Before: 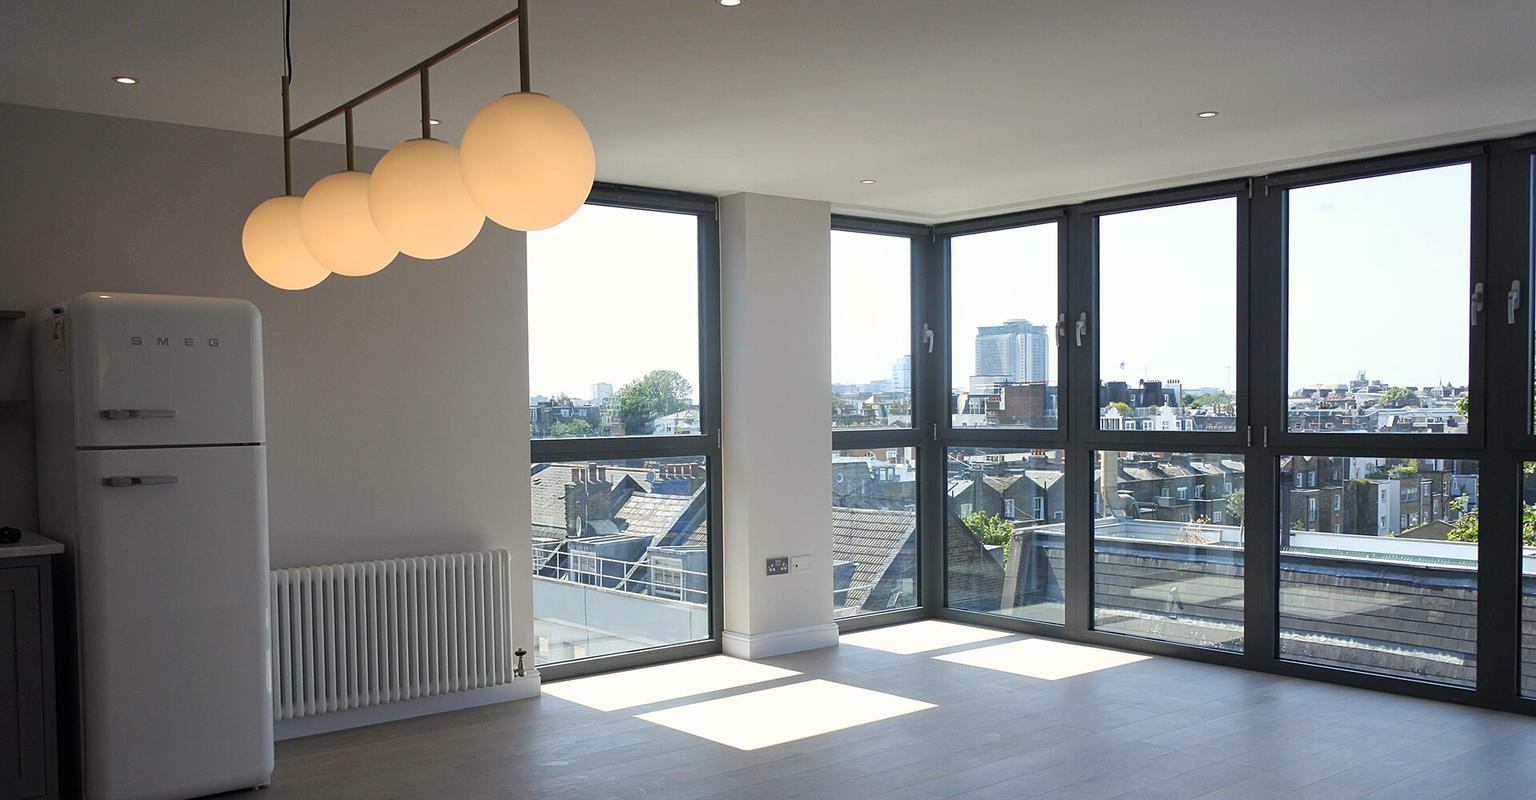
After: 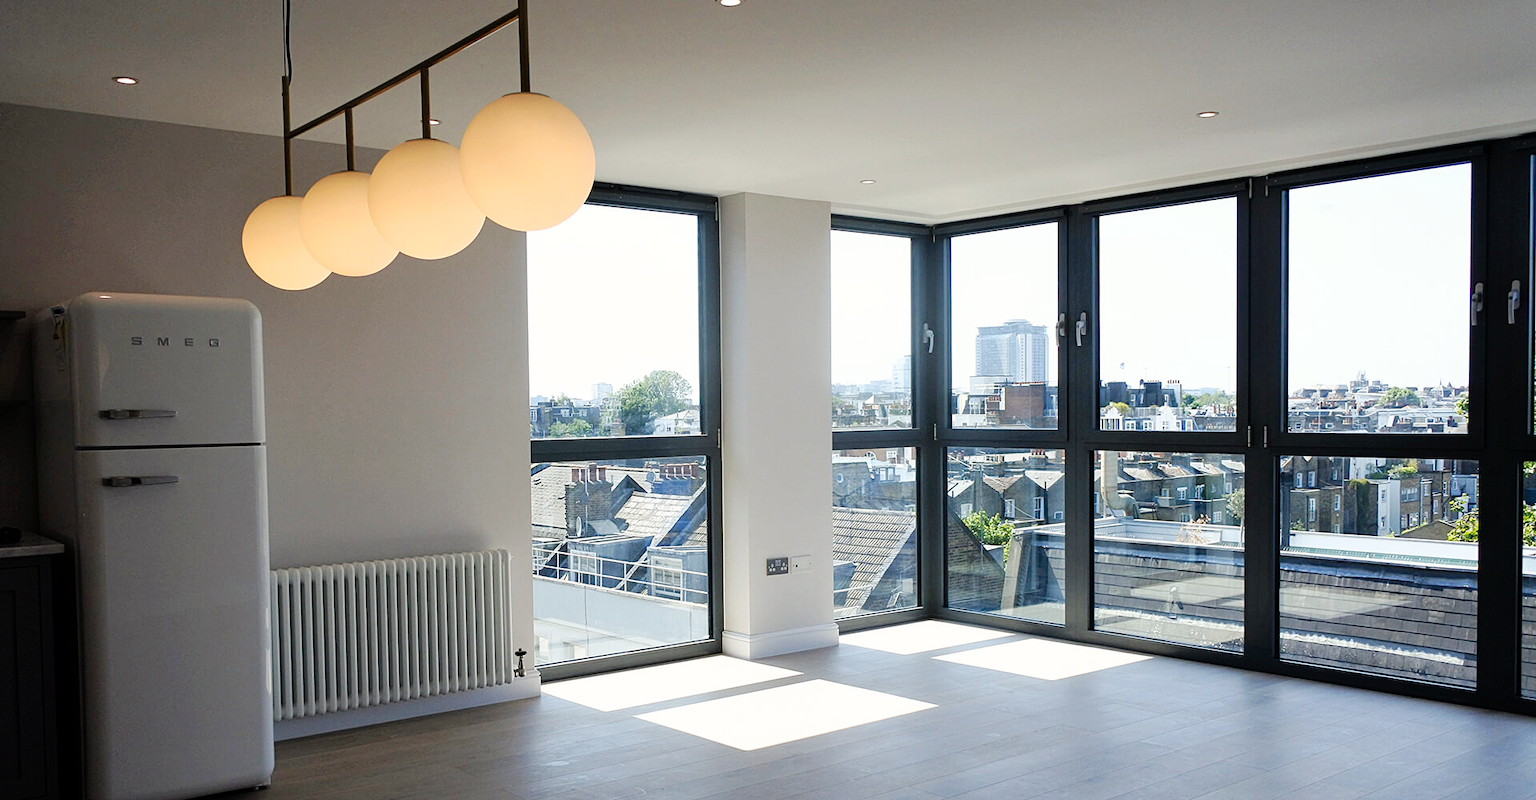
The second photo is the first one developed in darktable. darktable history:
tone curve: curves: ch0 [(0, 0) (0.003, 0) (0.011, 0.001) (0.025, 0.003) (0.044, 0.005) (0.069, 0.012) (0.1, 0.023) (0.136, 0.039) (0.177, 0.088) (0.224, 0.15) (0.277, 0.239) (0.335, 0.334) (0.399, 0.43) (0.468, 0.526) (0.543, 0.621) (0.623, 0.711) (0.709, 0.791) (0.801, 0.87) (0.898, 0.949) (1, 1)], preserve colors none
